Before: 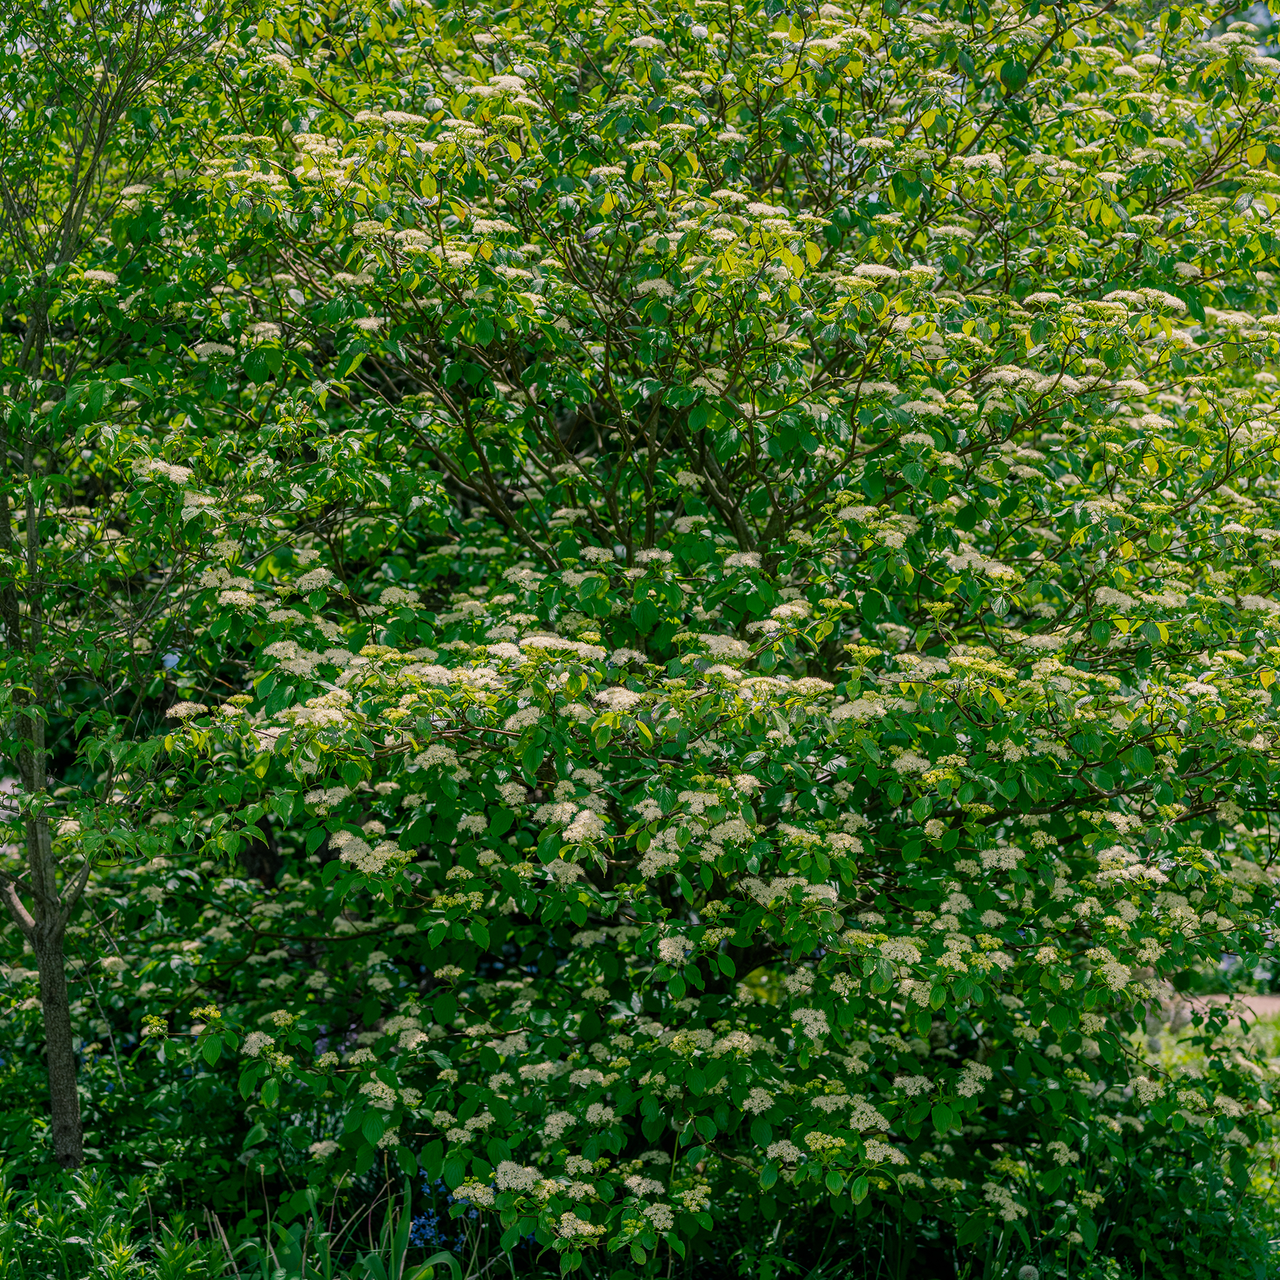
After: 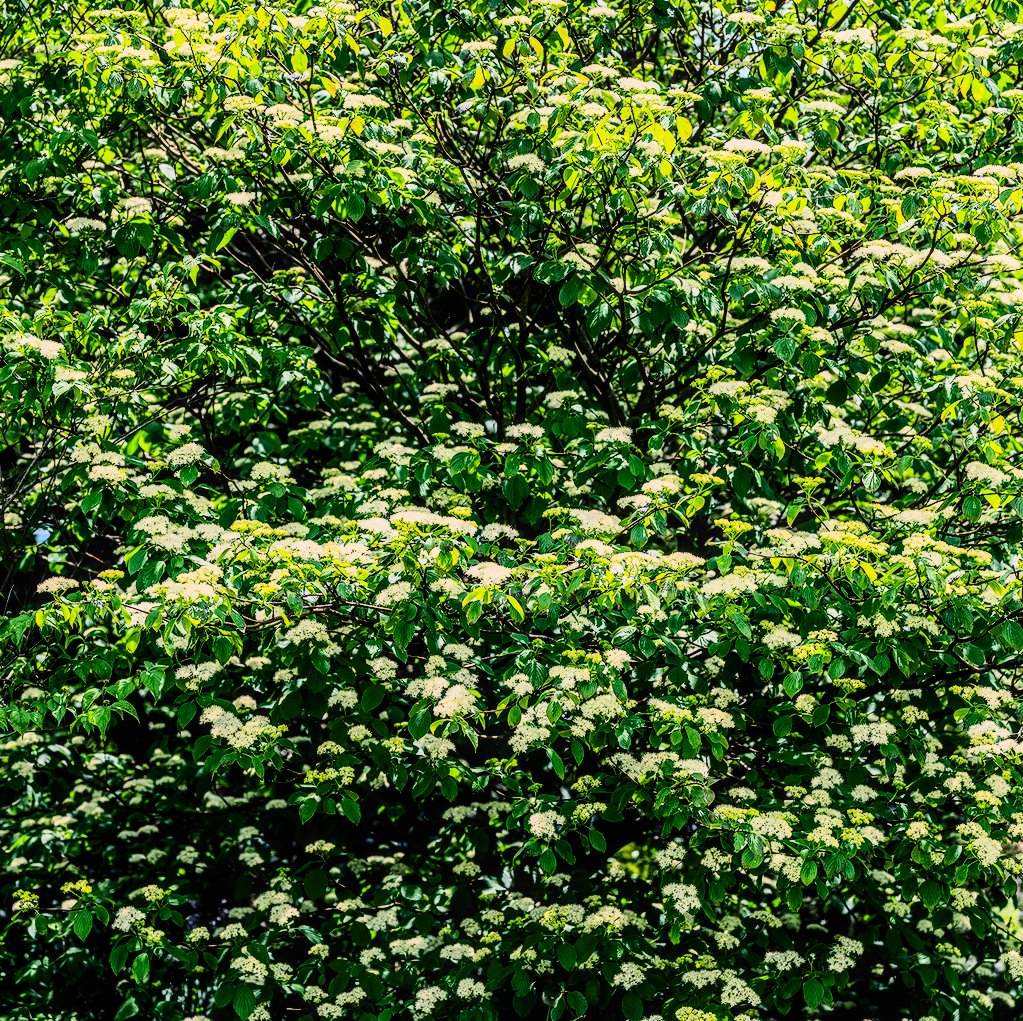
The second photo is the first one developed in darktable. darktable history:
tone curve: curves: ch0 [(0, 0.026) (0.146, 0.158) (0.272, 0.34) (0.434, 0.625) (0.676, 0.871) (0.994, 0.955)], color space Lab, independent channels, preserve colors none
local contrast: on, module defaults
exposure: exposure 0.203 EV, compensate highlight preservation false
crop and rotate: left 10.121%, top 9.827%, right 9.946%, bottom 10.346%
levels: levels [0.029, 0.545, 0.971]
contrast brightness saturation: contrast 0.165, saturation 0.329
filmic rgb: black relative exposure -5.13 EV, white relative exposure 3.98 EV, hardness 2.89, contrast 1.196, highlights saturation mix -28.76%
